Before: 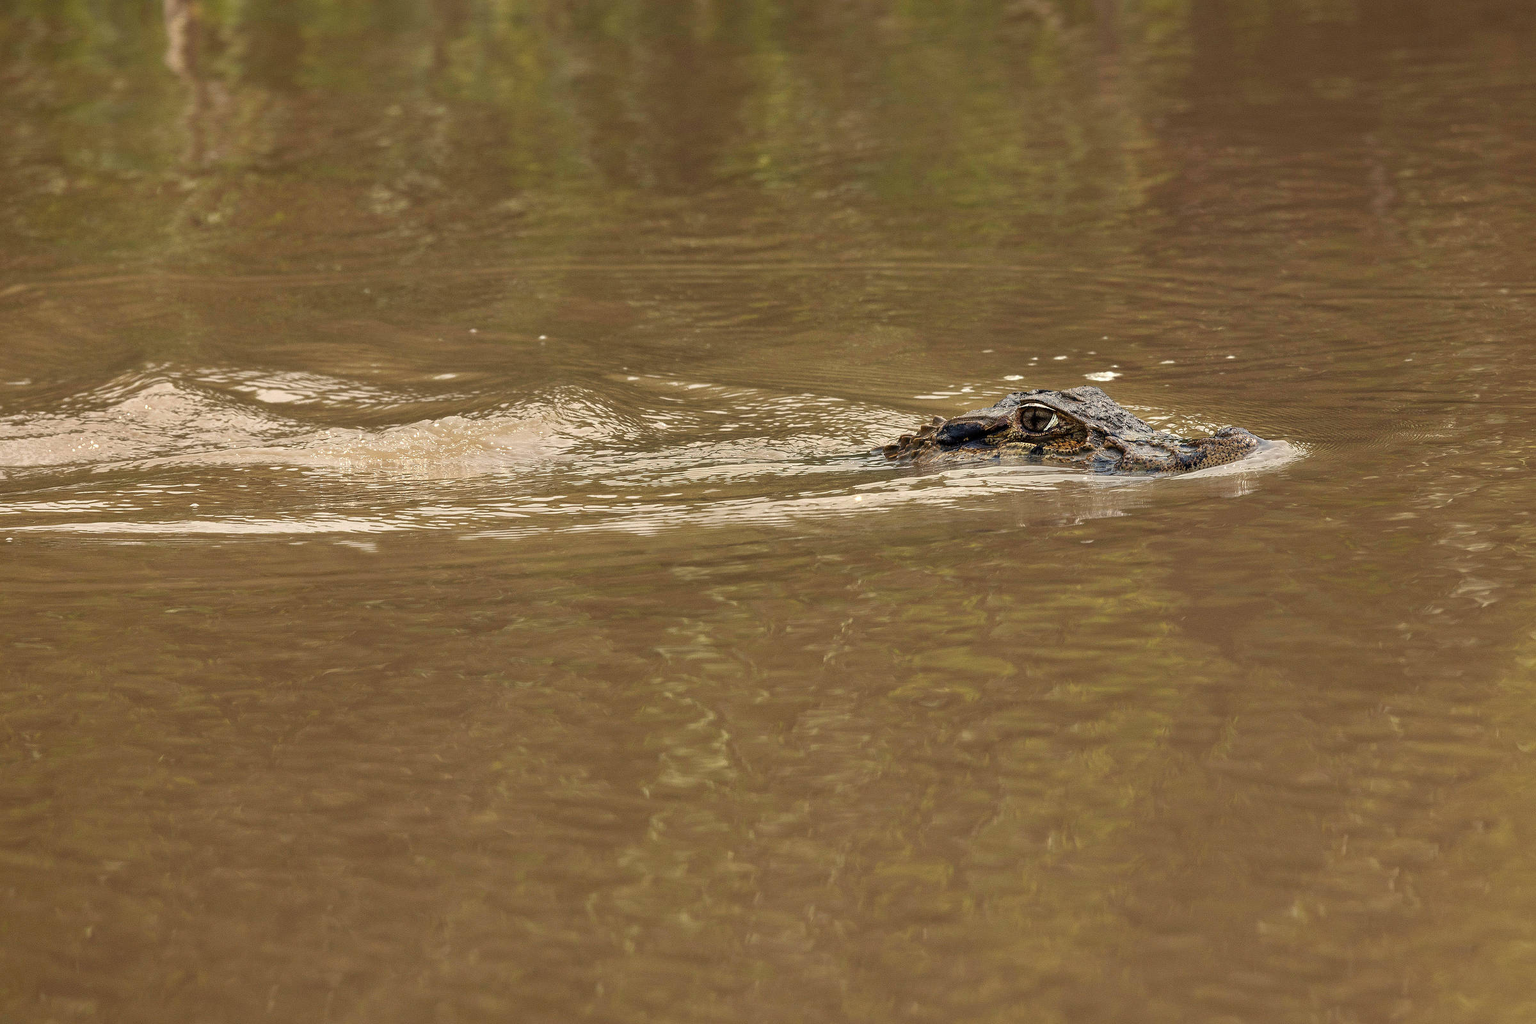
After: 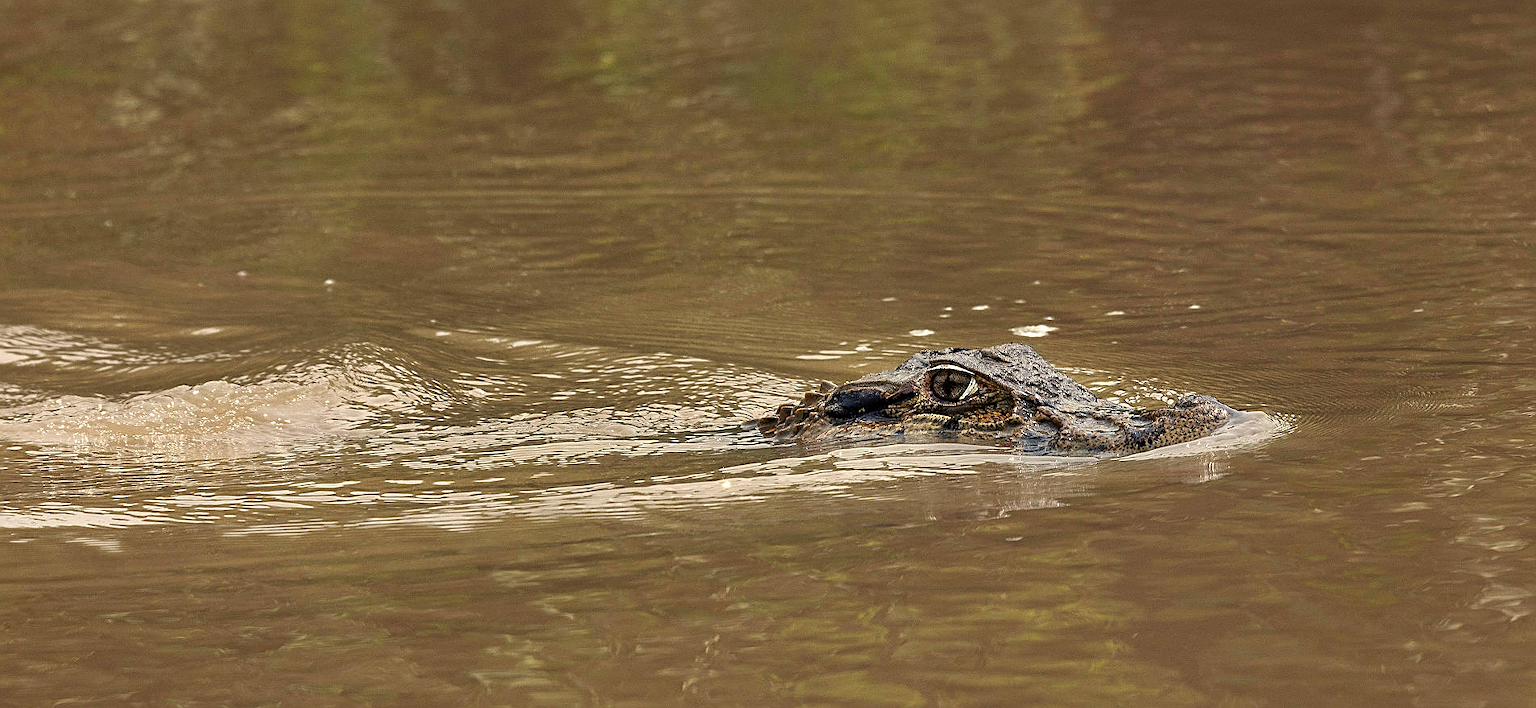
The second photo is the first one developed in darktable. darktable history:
crop: left 18.313%, top 11.116%, right 2.155%, bottom 33.224%
tone equalizer: edges refinement/feathering 500, mask exposure compensation -1.57 EV, preserve details no
sharpen: on, module defaults
